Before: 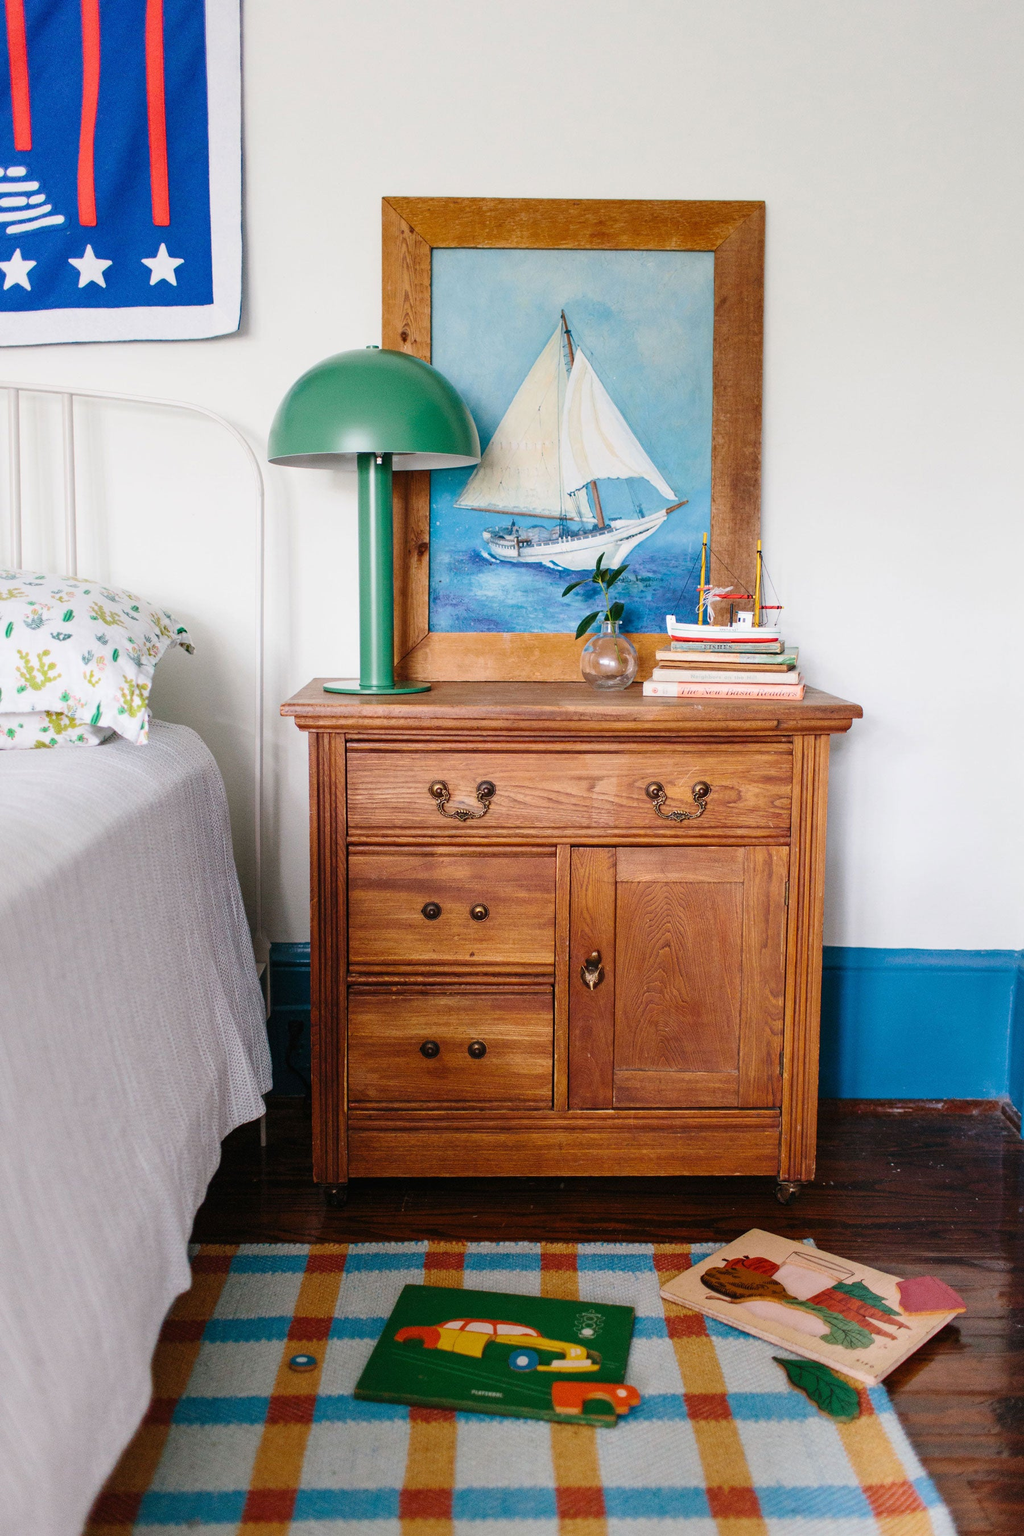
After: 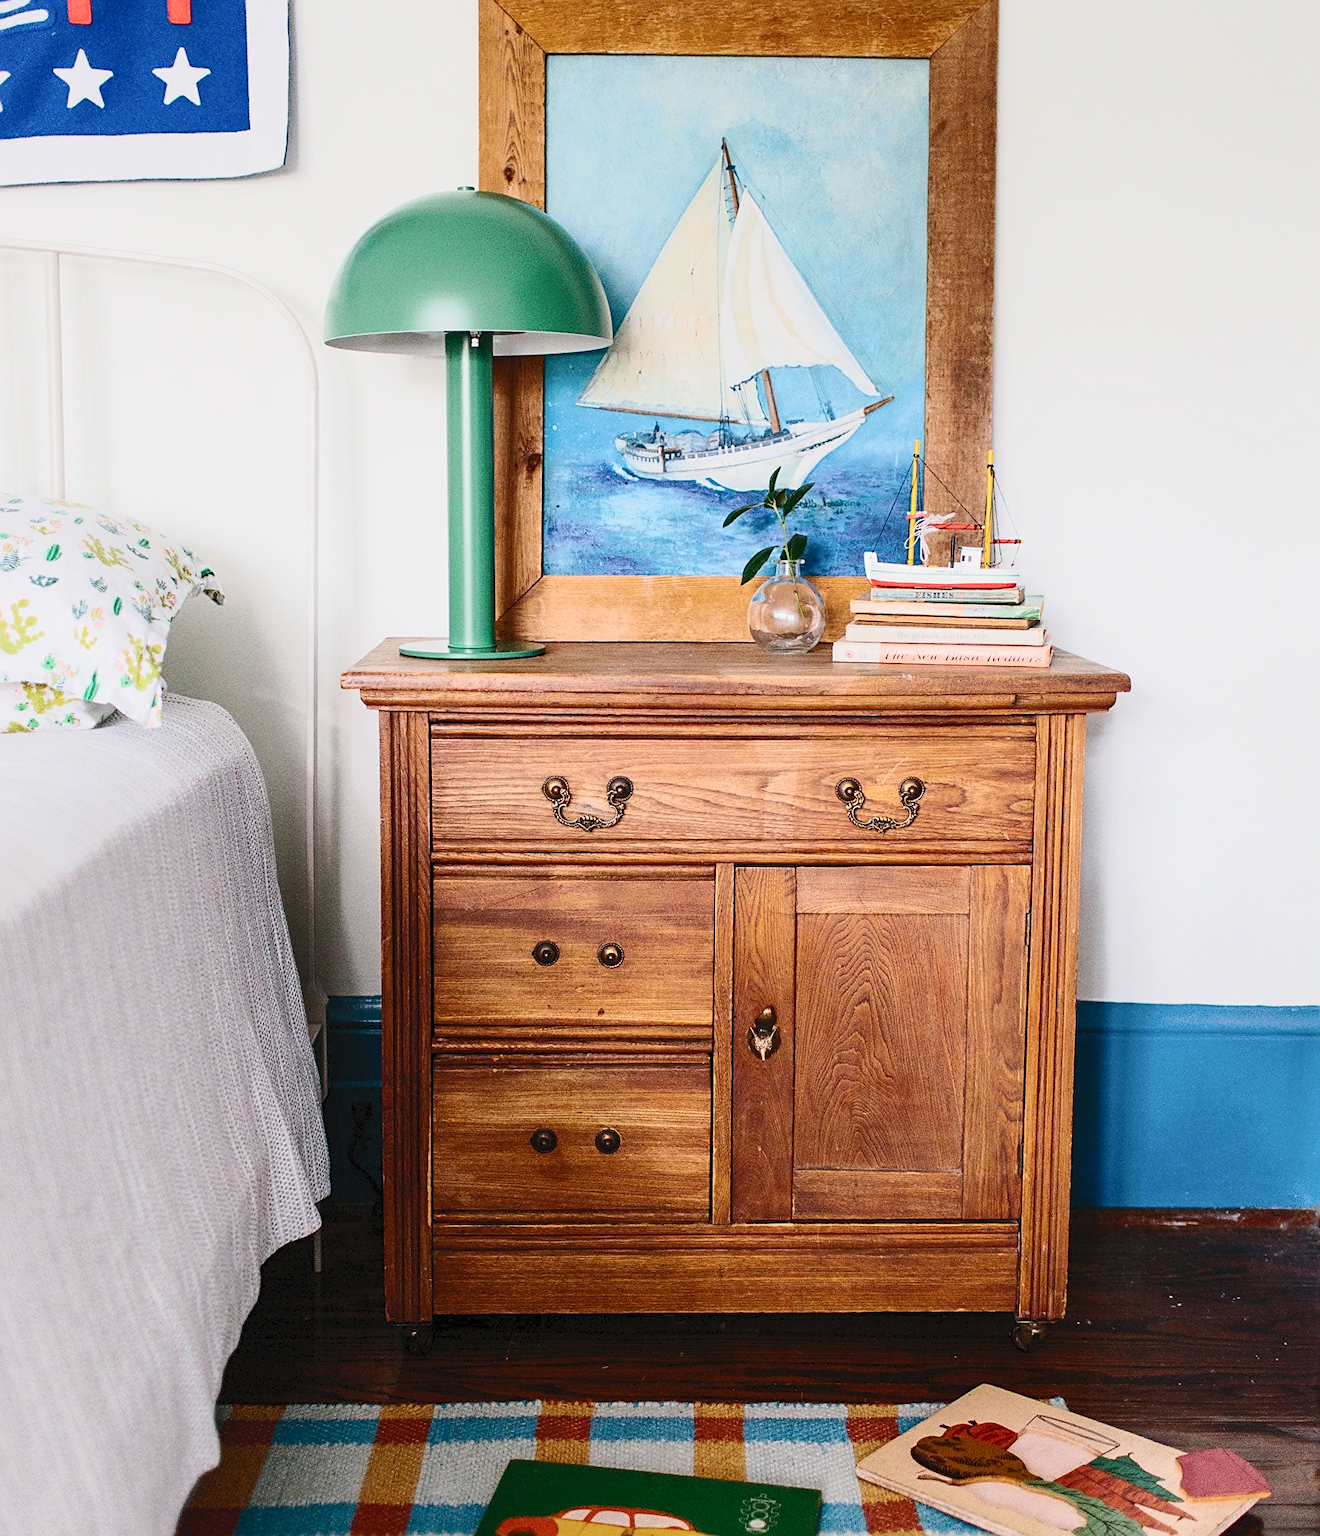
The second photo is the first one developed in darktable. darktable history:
crop and rotate: left 2.854%, top 13.563%, right 1.983%, bottom 12.672%
sharpen: on, module defaults
tone curve: curves: ch0 [(0, 0) (0.003, 0.045) (0.011, 0.054) (0.025, 0.069) (0.044, 0.083) (0.069, 0.101) (0.1, 0.119) (0.136, 0.146) (0.177, 0.177) (0.224, 0.221) (0.277, 0.277) (0.335, 0.362) (0.399, 0.452) (0.468, 0.571) (0.543, 0.666) (0.623, 0.758) (0.709, 0.853) (0.801, 0.896) (0.898, 0.945) (1, 1)], color space Lab, independent channels, preserve colors none
exposure: black level correction 0.001, exposure -0.204 EV, compensate exposure bias true, compensate highlight preservation false
